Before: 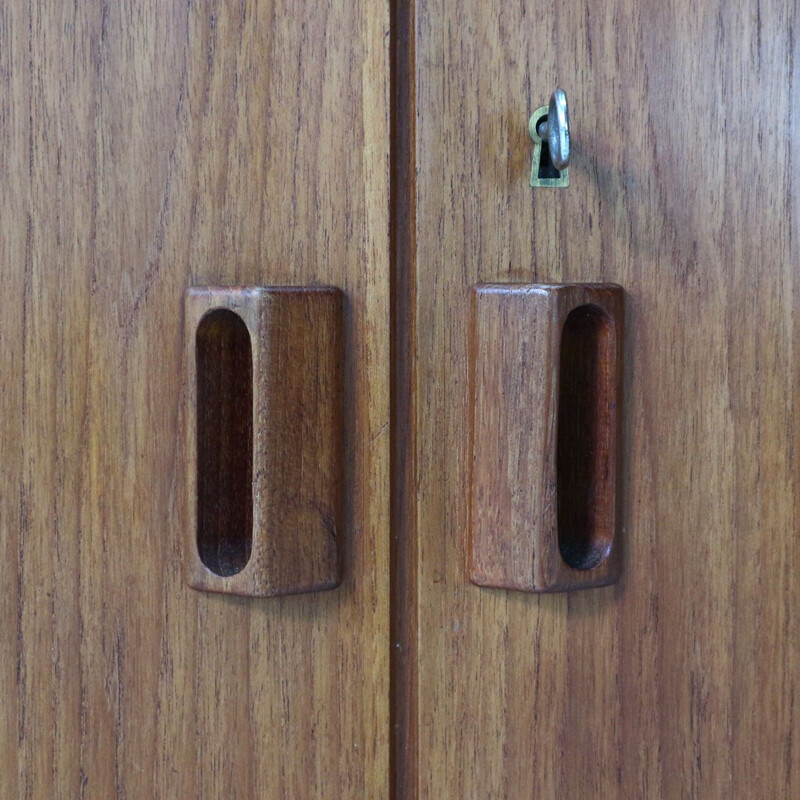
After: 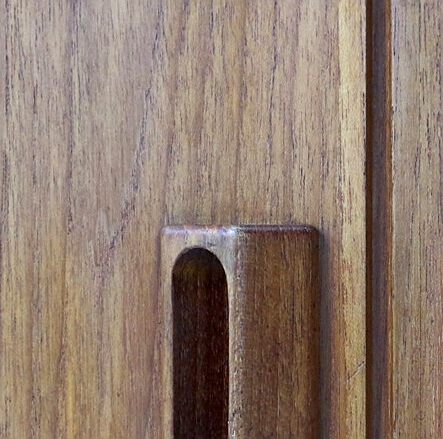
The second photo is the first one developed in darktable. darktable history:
crop and rotate: left 3.027%, top 7.677%, right 41.565%, bottom 37.445%
exposure: black level correction 0.003, exposure 0.384 EV, compensate highlight preservation false
sharpen: radius 0.969, amount 0.615
